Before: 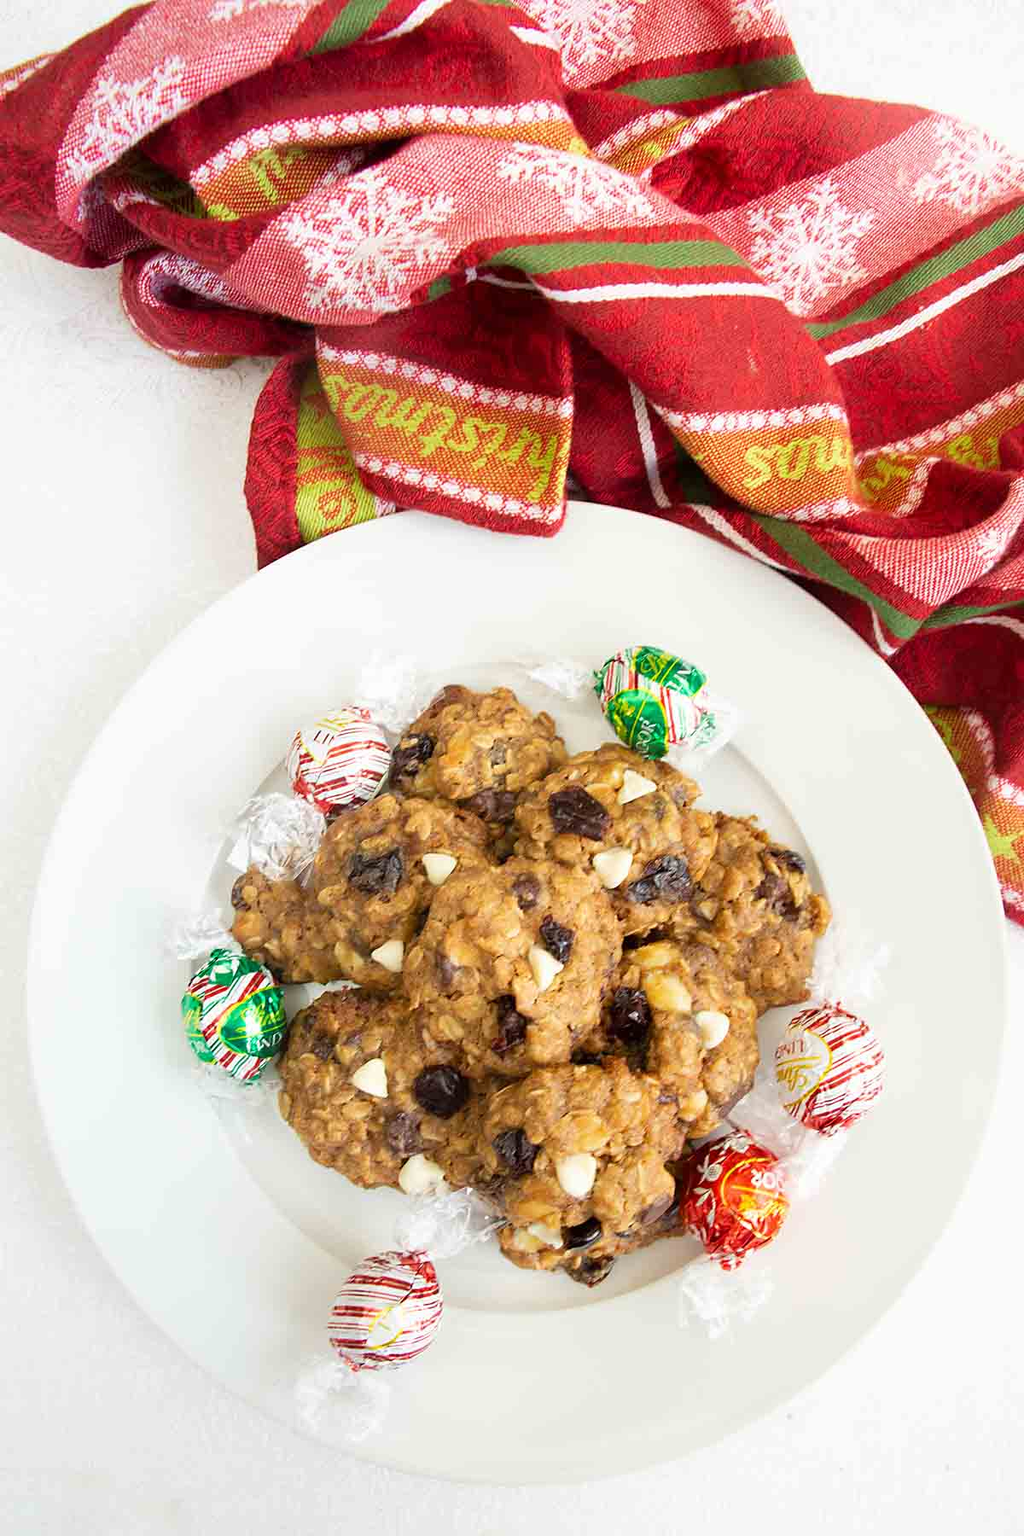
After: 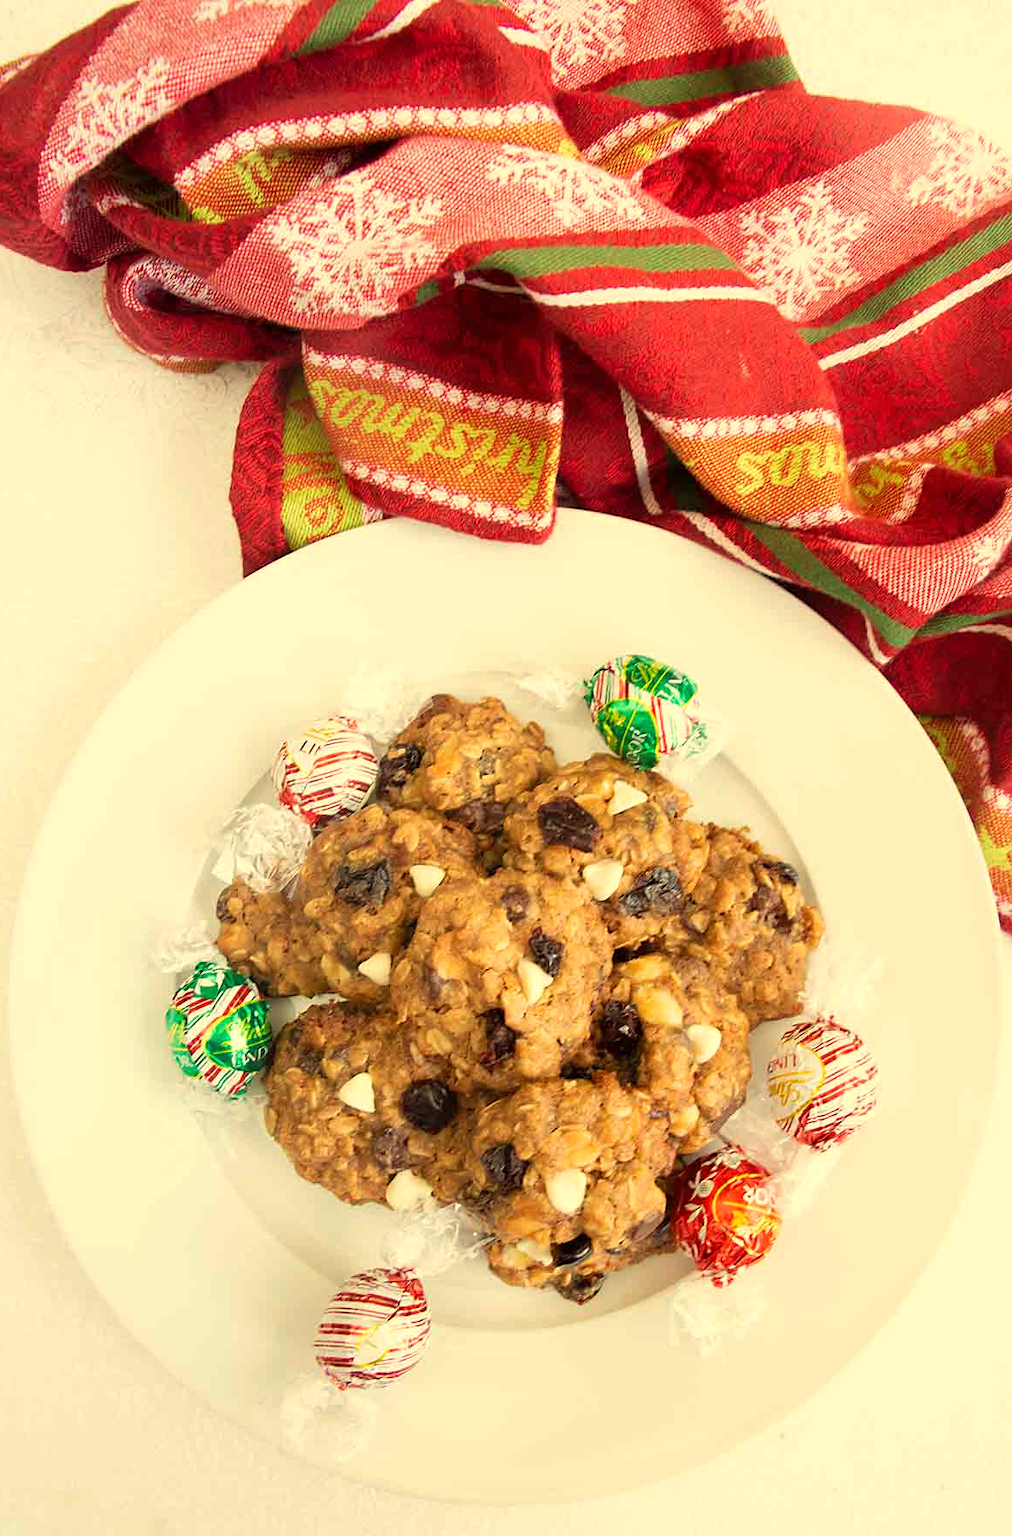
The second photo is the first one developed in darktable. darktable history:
crop and rotate: left 1.774%, right 0.633%, bottom 1.28%
white balance: red 1.08, blue 0.791
